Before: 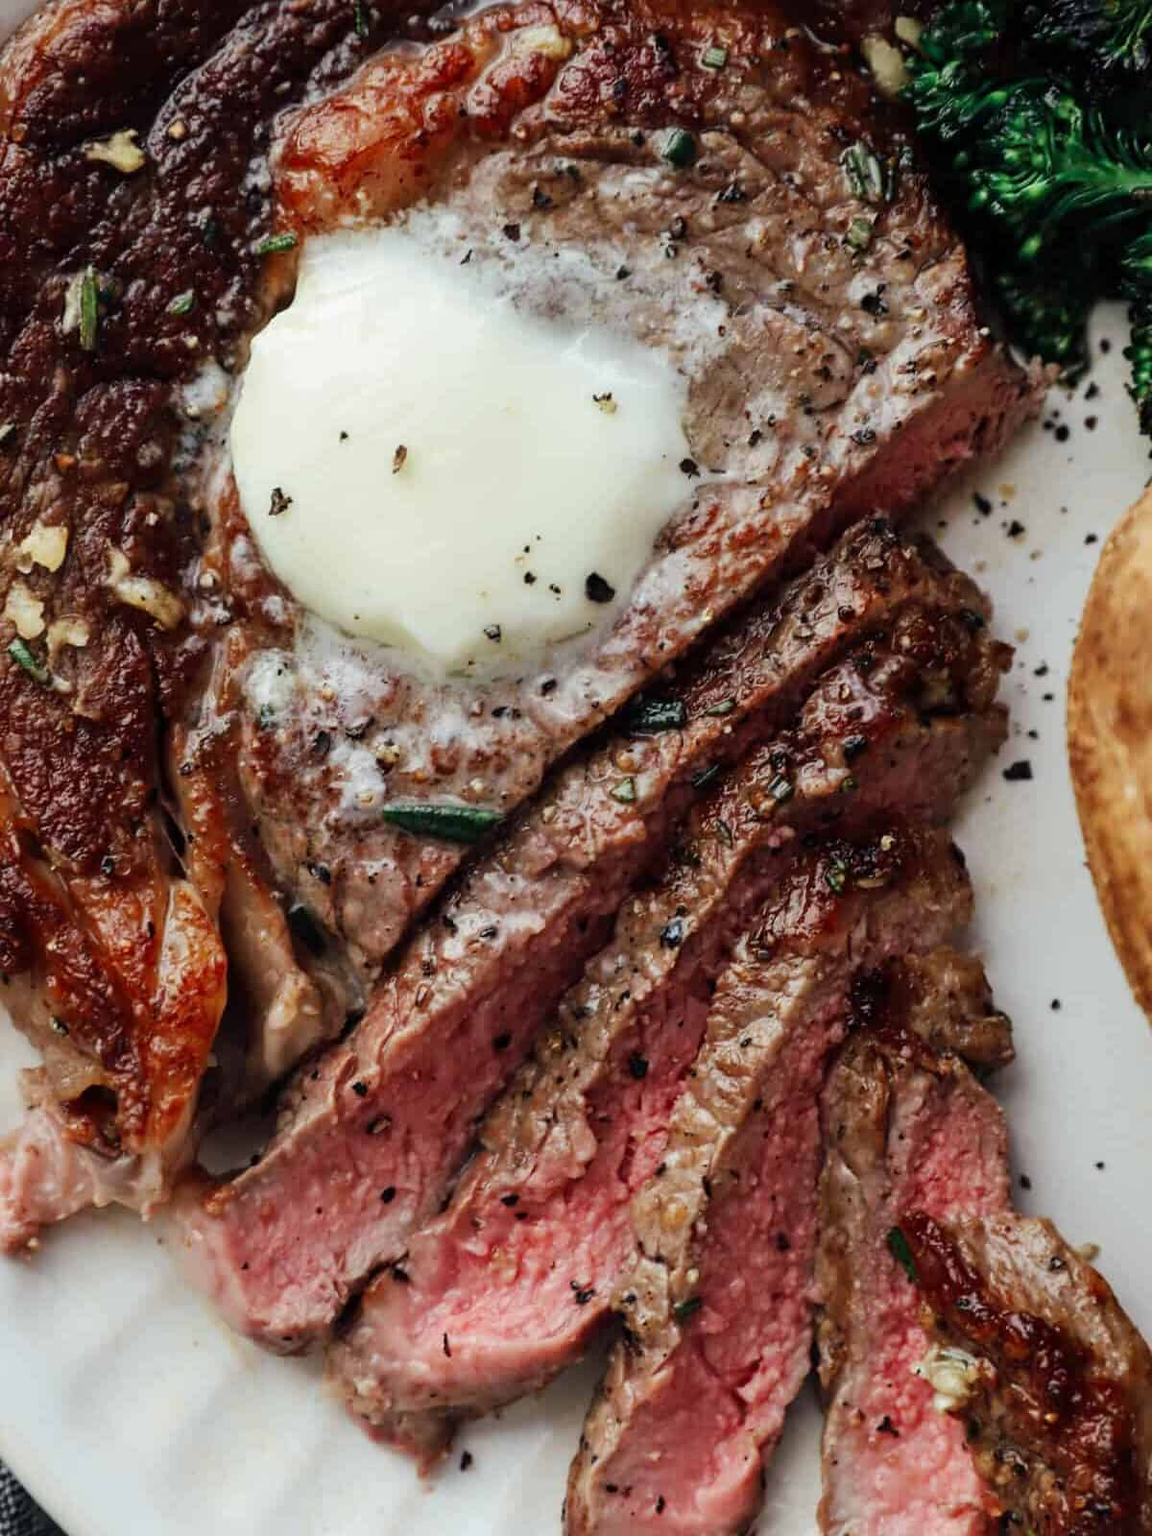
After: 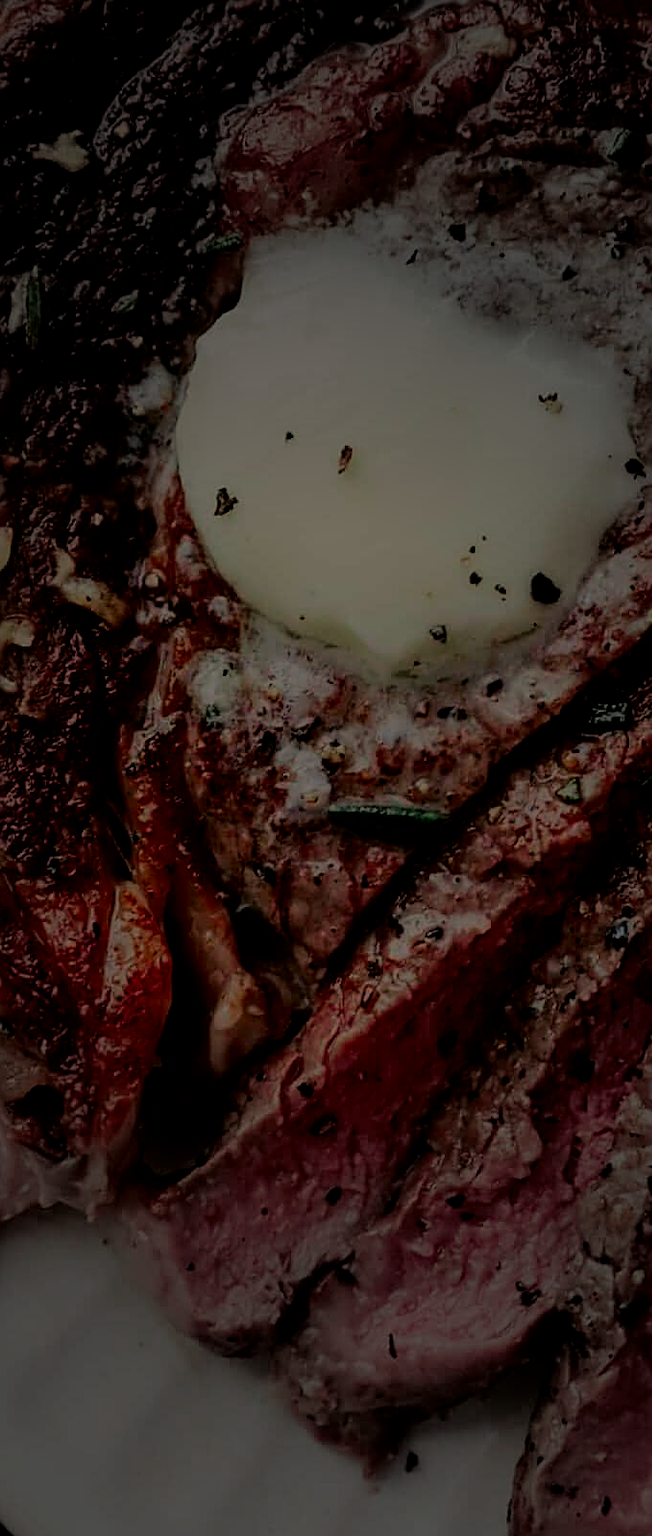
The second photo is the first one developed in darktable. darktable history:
vignetting: fall-off start 31.83%, fall-off radius 35.23%
filmic rgb: middle gray luminance 28.8%, black relative exposure -10.26 EV, white relative exposure 5.51 EV, threshold 3.02 EV, target black luminance 0%, hardness 3.93, latitude 2.34%, contrast 1.119, highlights saturation mix 4.24%, shadows ↔ highlights balance 15.78%, enable highlight reconstruction true
sharpen: on, module defaults
crop: left 4.795%, right 38.618%
color correction: highlights a* 0.652, highlights b* 2.81, saturation 1.06
tone curve: curves: ch0 [(0, 0) (0.059, 0.027) (0.162, 0.125) (0.304, 0.279) (0.547, 0.532) (0.828, 0.815) (1, 0.983)]; ch1 [(0, 0) (0.23, 0.166) (0.34, 0.298) (0.371, 0.334) (0.435, 0.413) (0.477, 0.469) (0.499, 0.498) (0.529, 0.544) (0.559, 0.587) (0.743, 0.798) (1, 1)]; ch2 [(0, 0) (0.431, 0.414) (0.498, 0.503) (0.524, 0.531) (0.568, 0.567) (0.6, 0.597) (0.643, 0.631) (0.74, 0.721) (1, 1)], color space Lab, independent channels, preserve colors none
color balance rgb: power › hue 309.89°, highlights gain › chroma 1.352%, highlights gain › hue 55.66°, perceptual saturation grading › global saturation 19.53%, perceptual brilliance grading › global brilliance -47.731%
